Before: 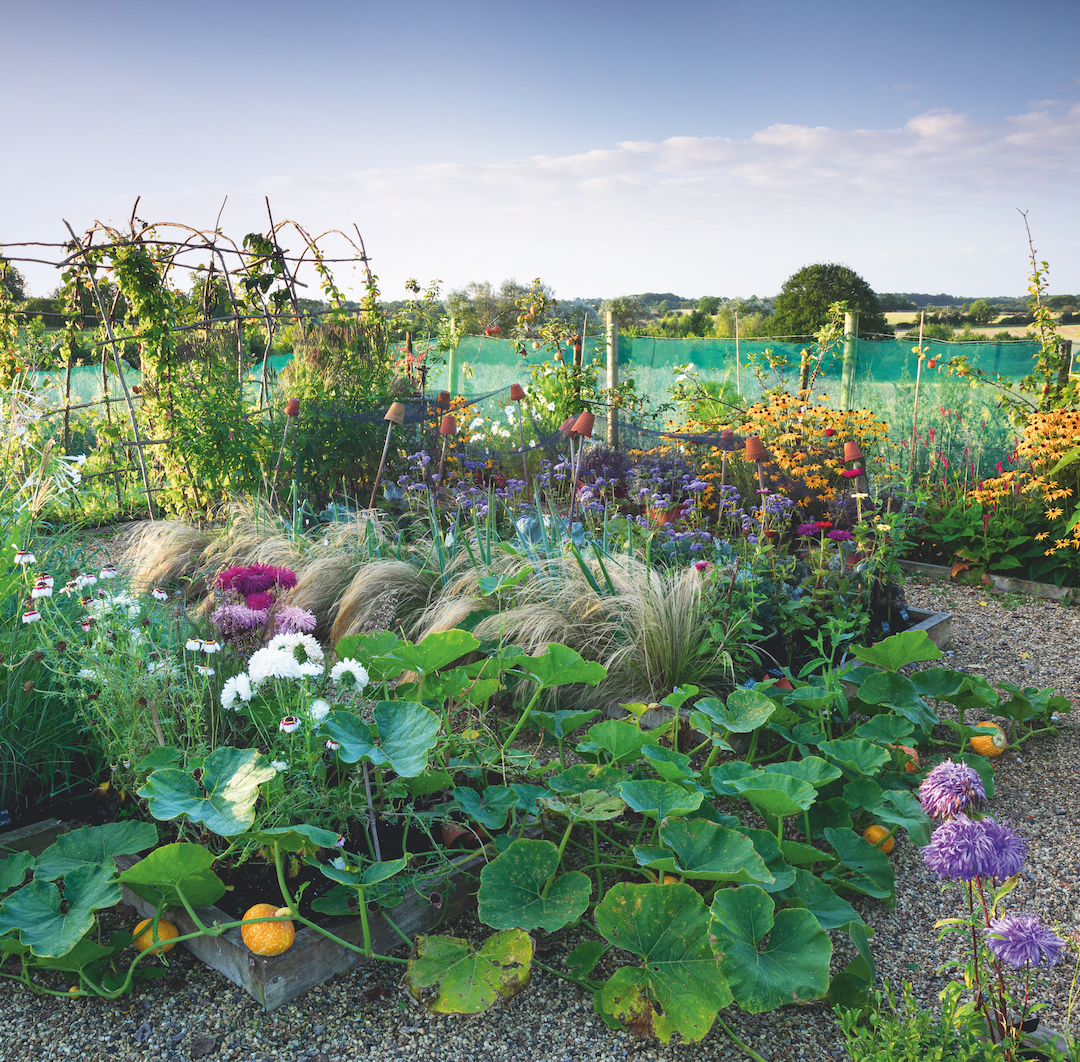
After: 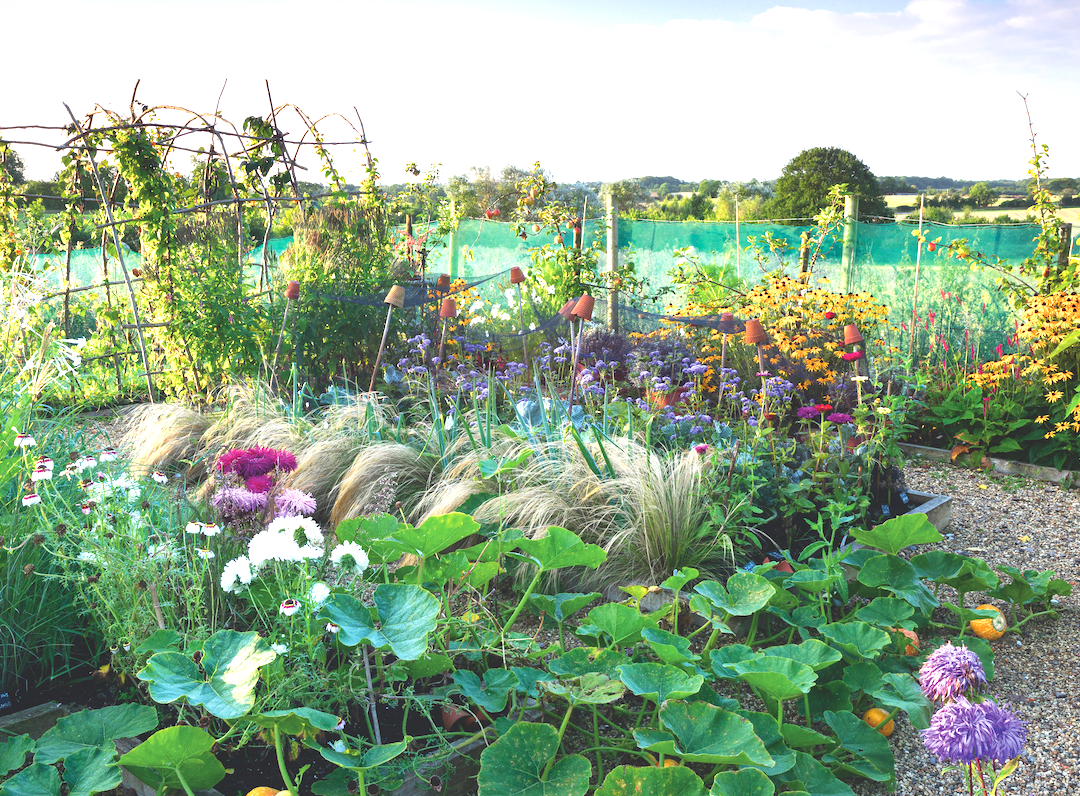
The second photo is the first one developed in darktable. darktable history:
crop: top 11.029%, bottom 13.952%
exposure: black level correction 0, exposure 0.692 EV, compensate highlight preservation false
